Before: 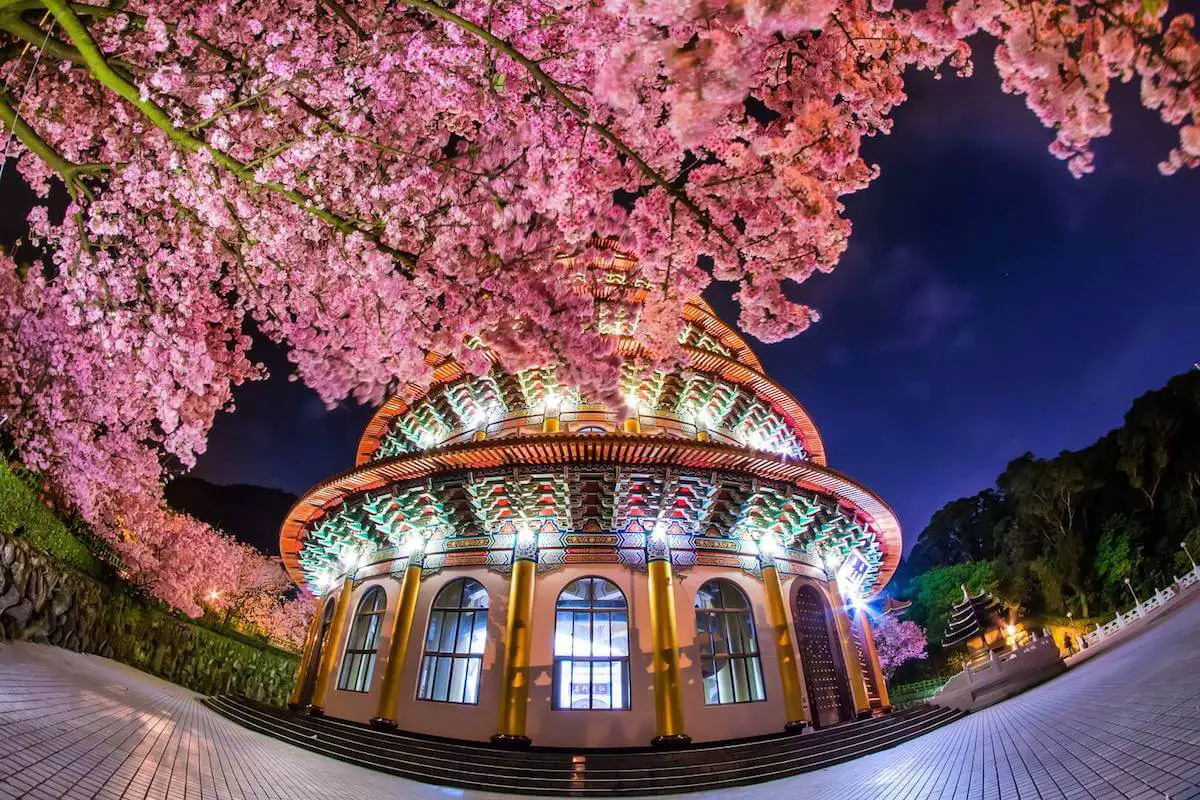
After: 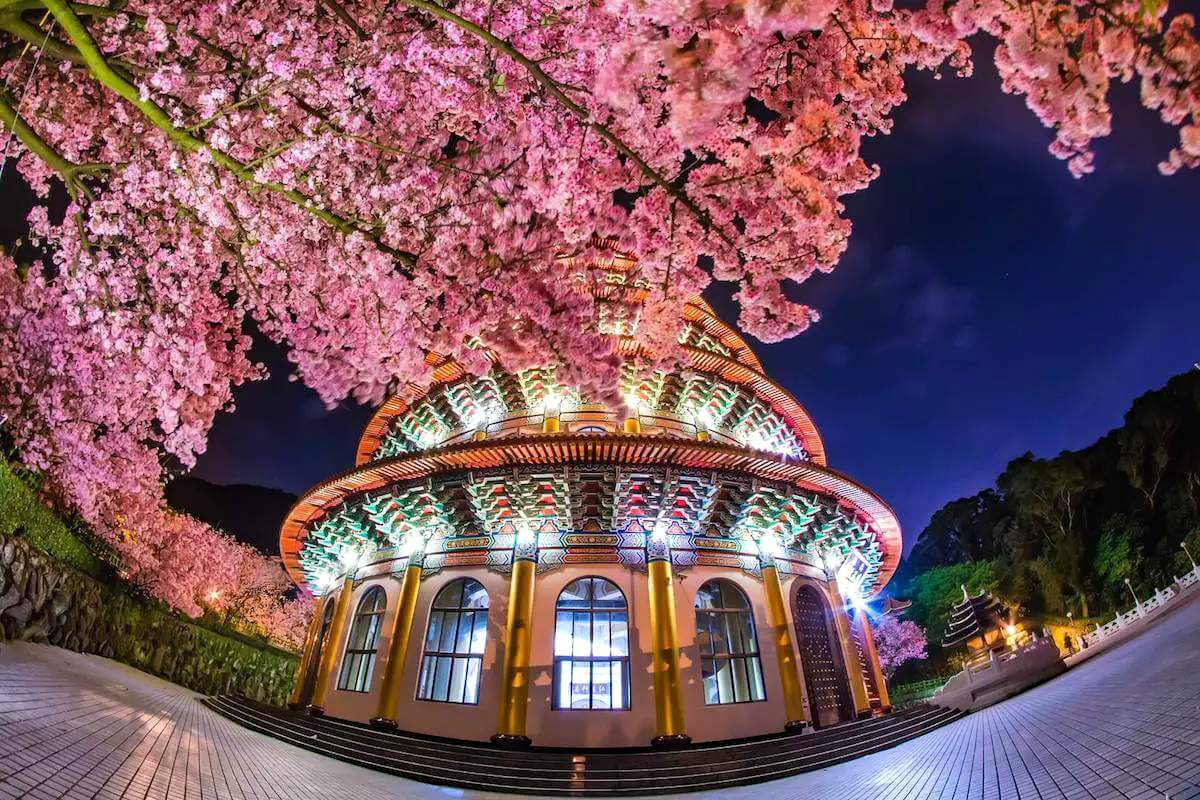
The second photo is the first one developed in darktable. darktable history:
exposure: black level correction -0.001, exposure 0.08 EV, compensate highlight preservation false
haze removal: compatibility mode true, adaptive false
